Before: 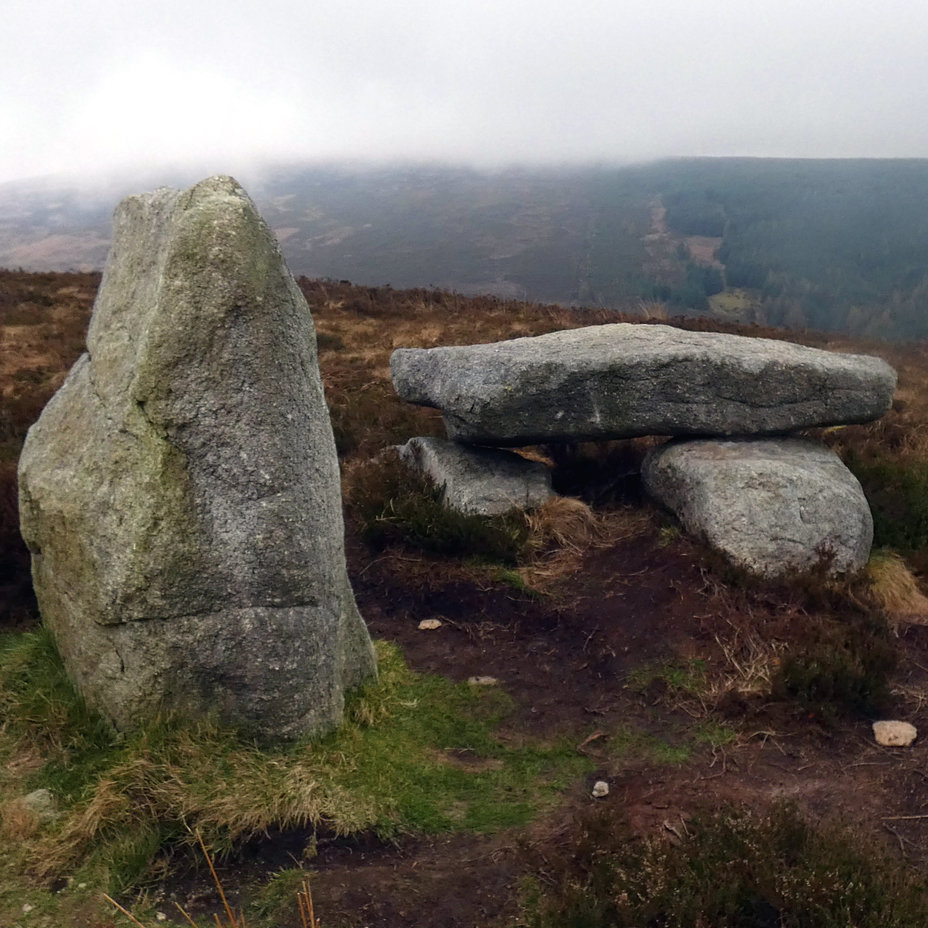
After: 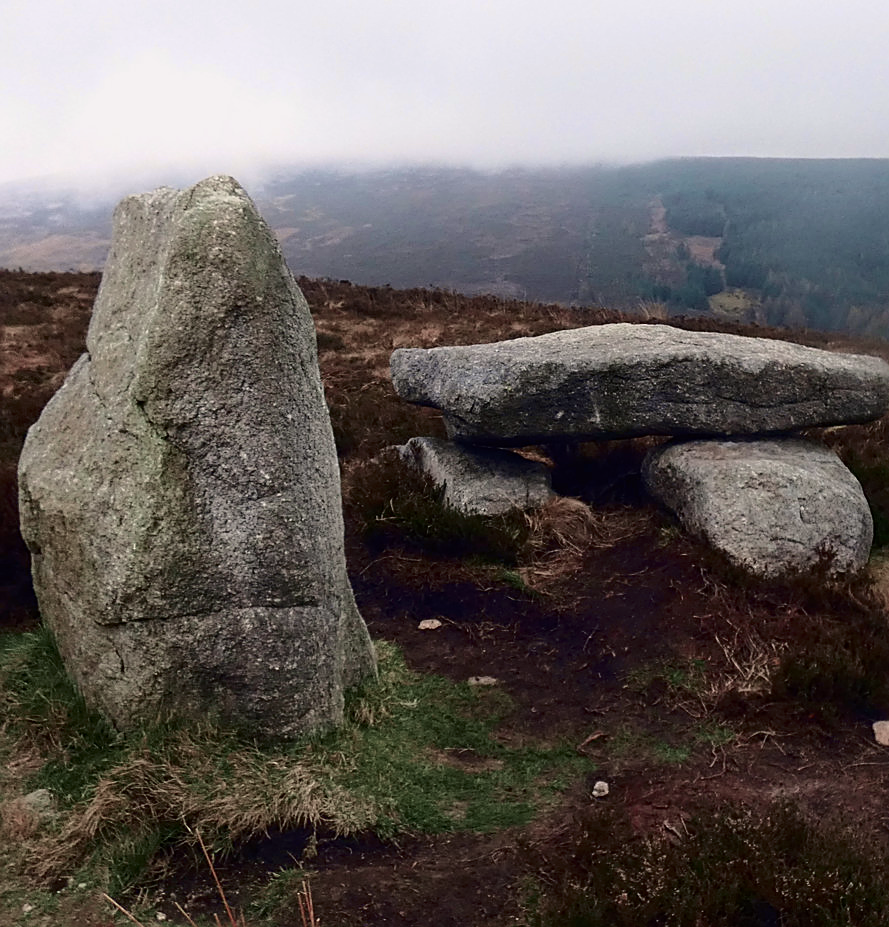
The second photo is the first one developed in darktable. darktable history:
tone curve: curves: ch0 [(0, 0) (0.139, 0.081) (0.304, 0.259) (0.502, 0.505) (0.683, 0.676) (0.761, 0.773) (0.858, 0.858) (0.987, 0.945)]; ch1 [(0, 0) (0.172, 0.123) (0.304, 0.288) (0.414, 0.44) (0.472, 0.473) (0.502, 0.508) (0.54, 0.543) (0.583, 0.601) (0.638, 0.654) (0.741, 0.783) (1, 1)]; ch2 [(0, 0) (0.411, 0.424) (0.485, 0.476) (0.502, 0.502) (0.557, 0.54) (0.631, 0.576) (1, 1)], color space Lab, independent channels, preserve colors none
sharpen: on, module defaults
crop: right 4.126%, bottom 0.031%
